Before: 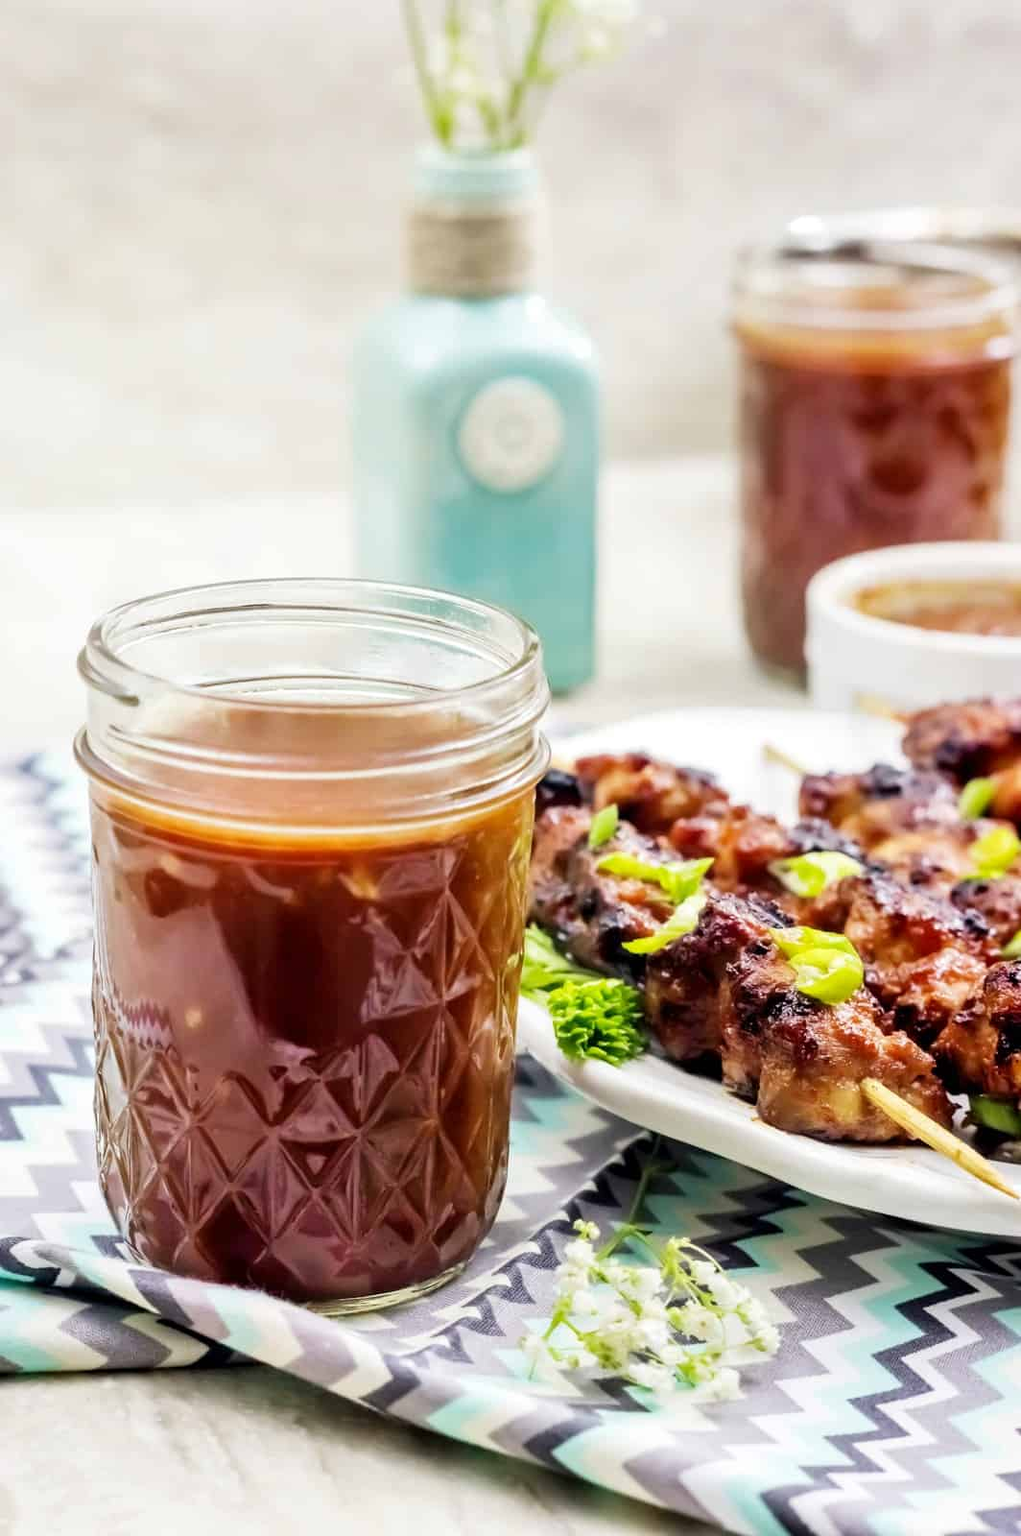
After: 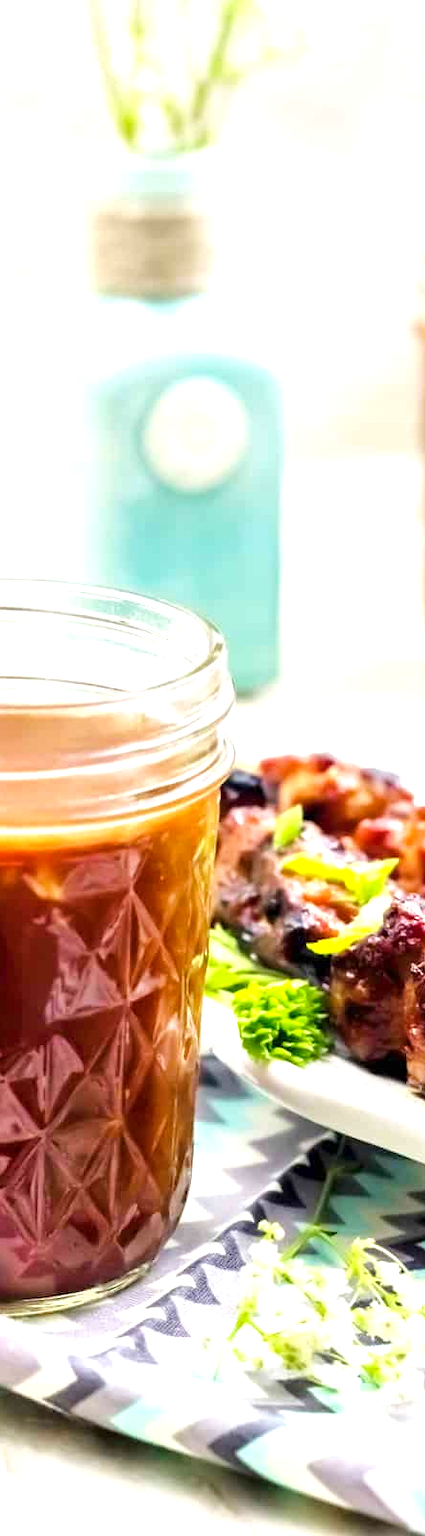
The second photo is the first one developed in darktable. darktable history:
color balance rgb: perceptual saturation grading › global saturation 0.497%, perceptual saturation grading › mid-tones 11.227%, perceptual brilliance grading › mid-tones 9.058%, perceptual brilliance grading › shadows 14.644%, global vibrance 14.843%
crop: left 31.003%, right 27.32%
exposure: exposure 0.667 EV, compensate exposure bias true, compensate highlight preservation false
